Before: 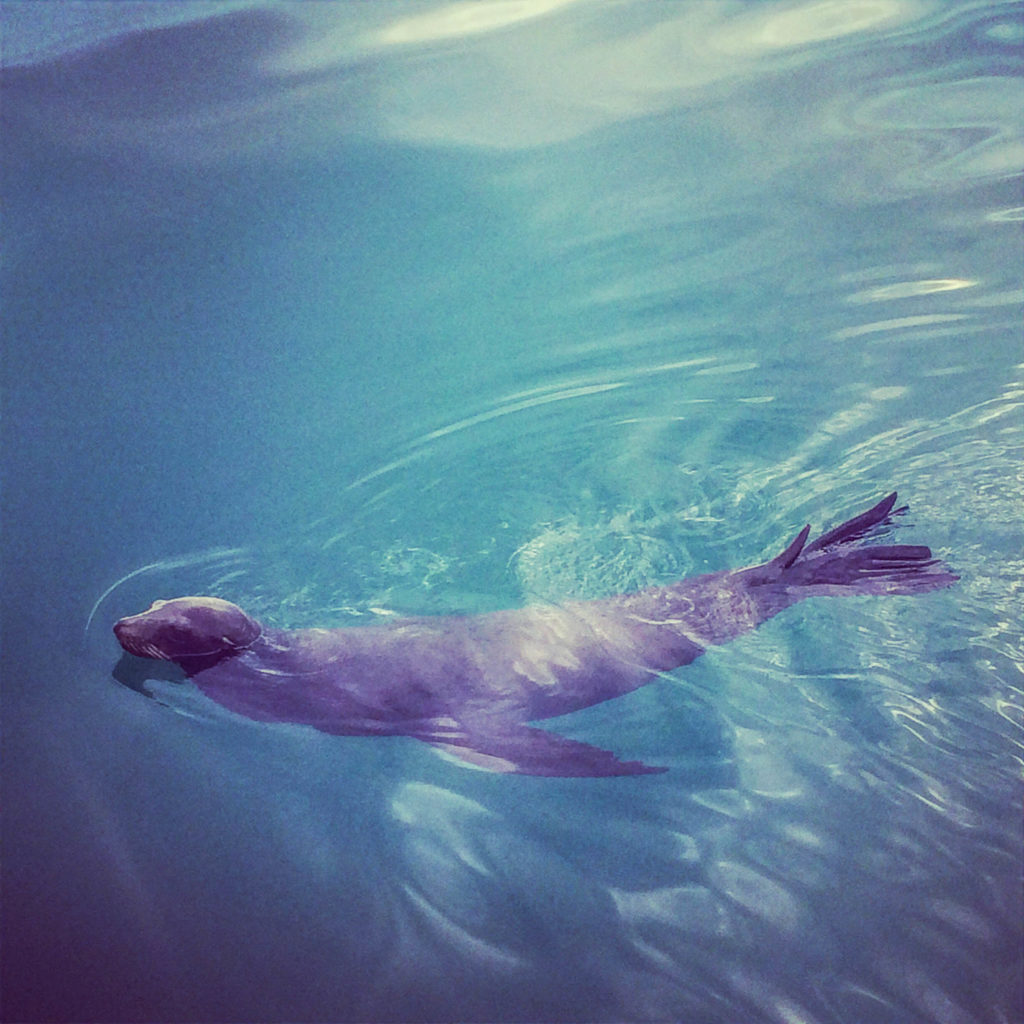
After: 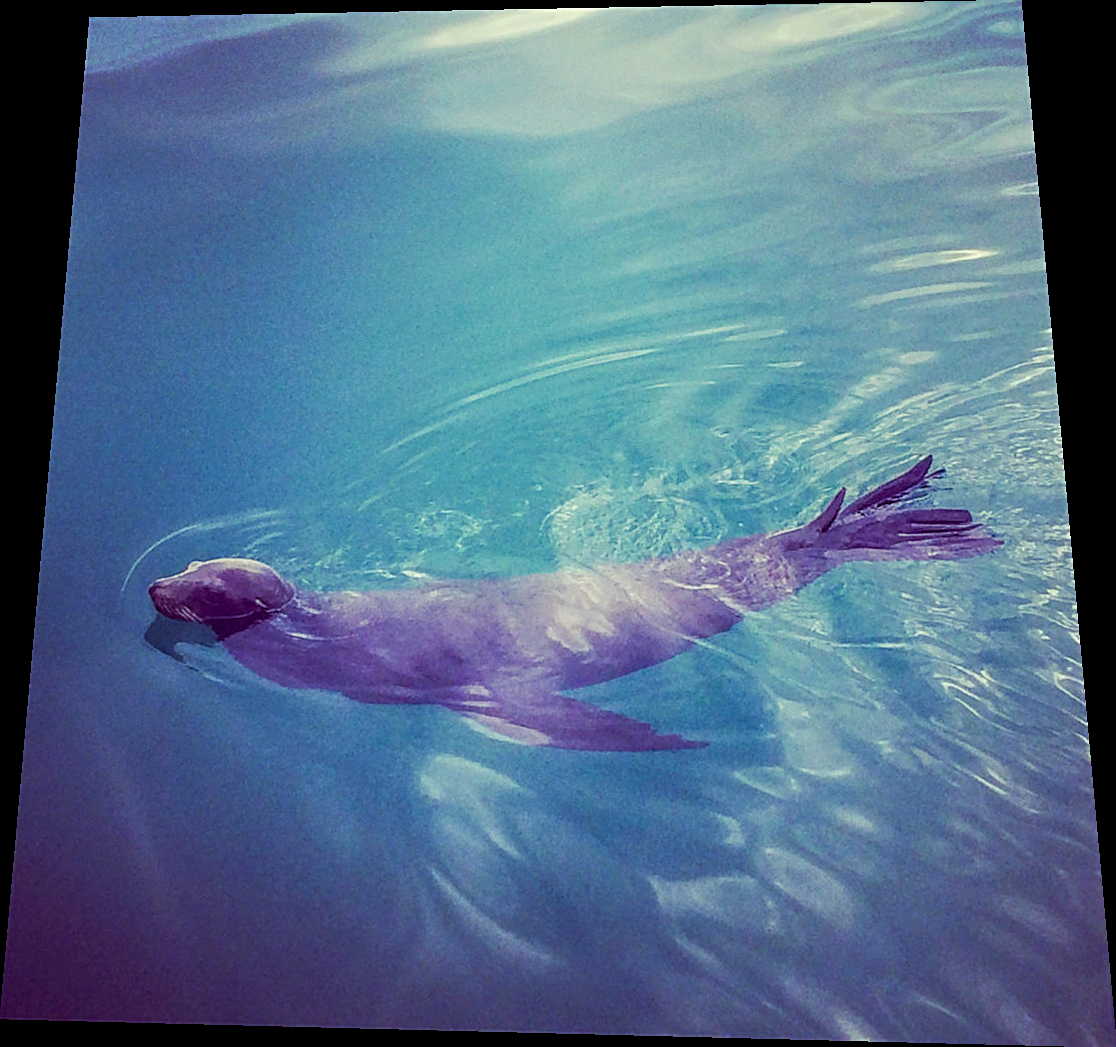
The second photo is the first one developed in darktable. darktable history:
sharpen: on, module defaults
rotate and perspective: rotation 0.128°, lens shift (vertical) -0.181, lens shift (horizontal) -0.044, shear 0.001, automatic cropping off
color balance rgb: perceptual saturation grading › global saturation 20%, perceptual saturation grading › highlights -25%, perceptual saturation grading › shadows 25%
